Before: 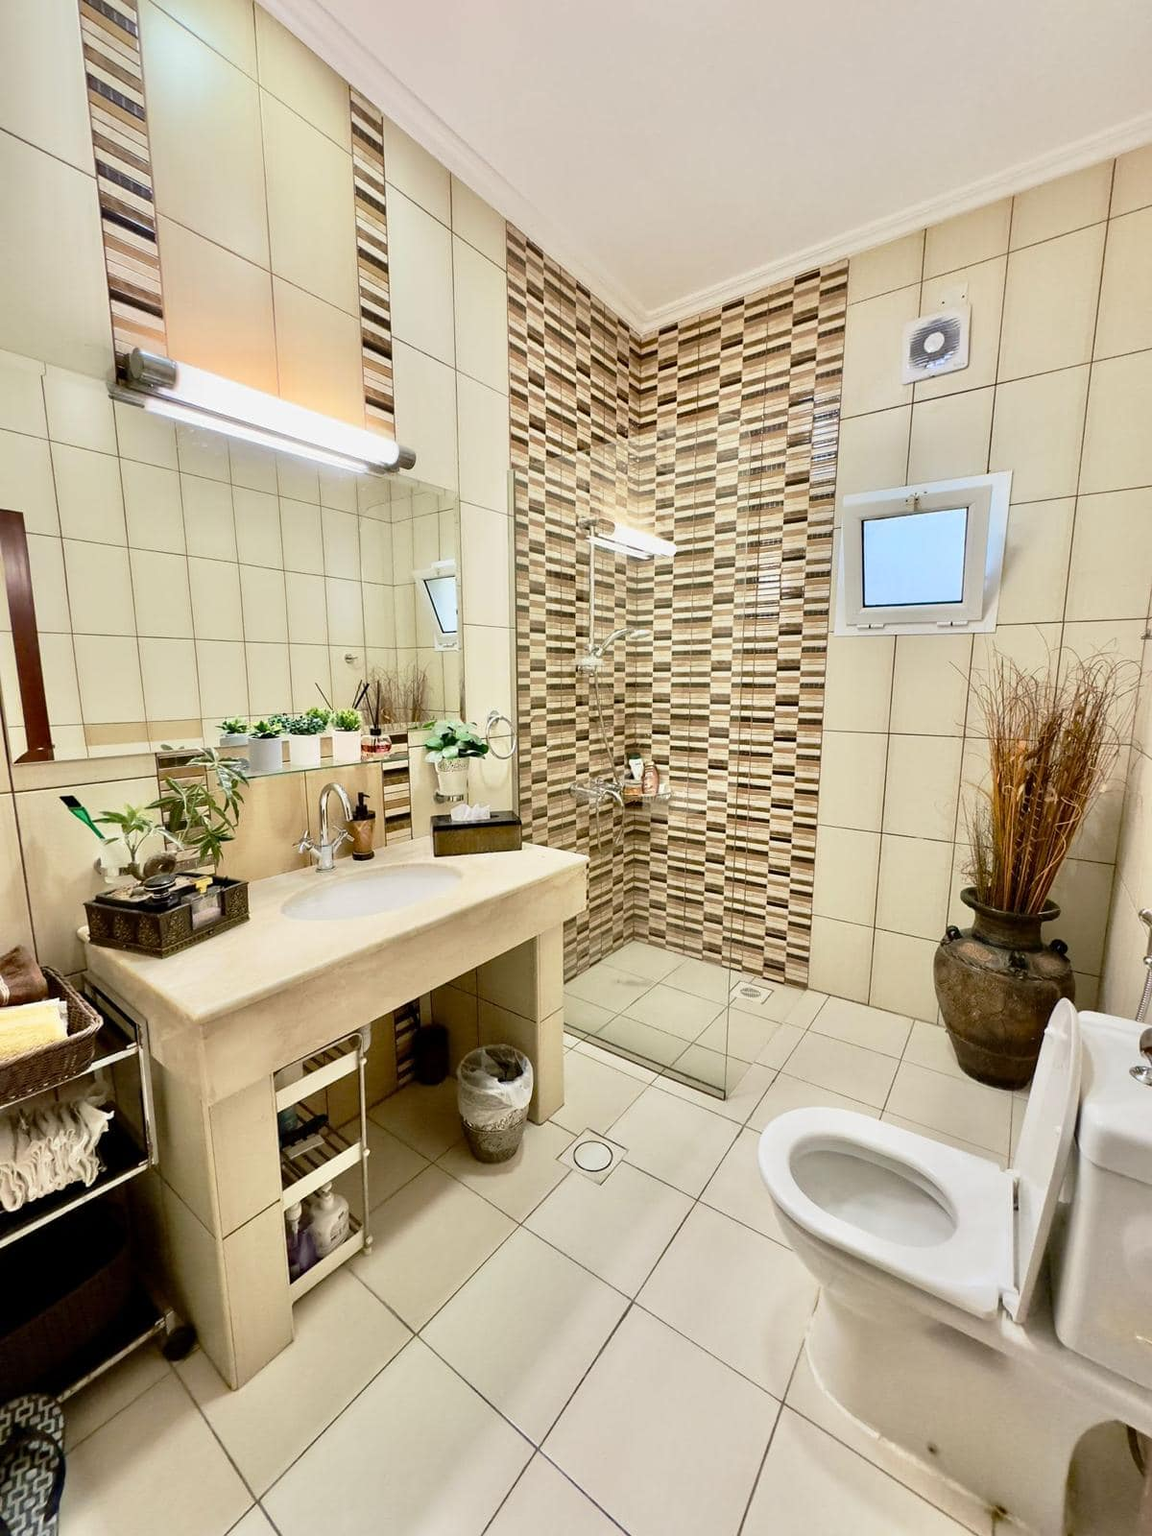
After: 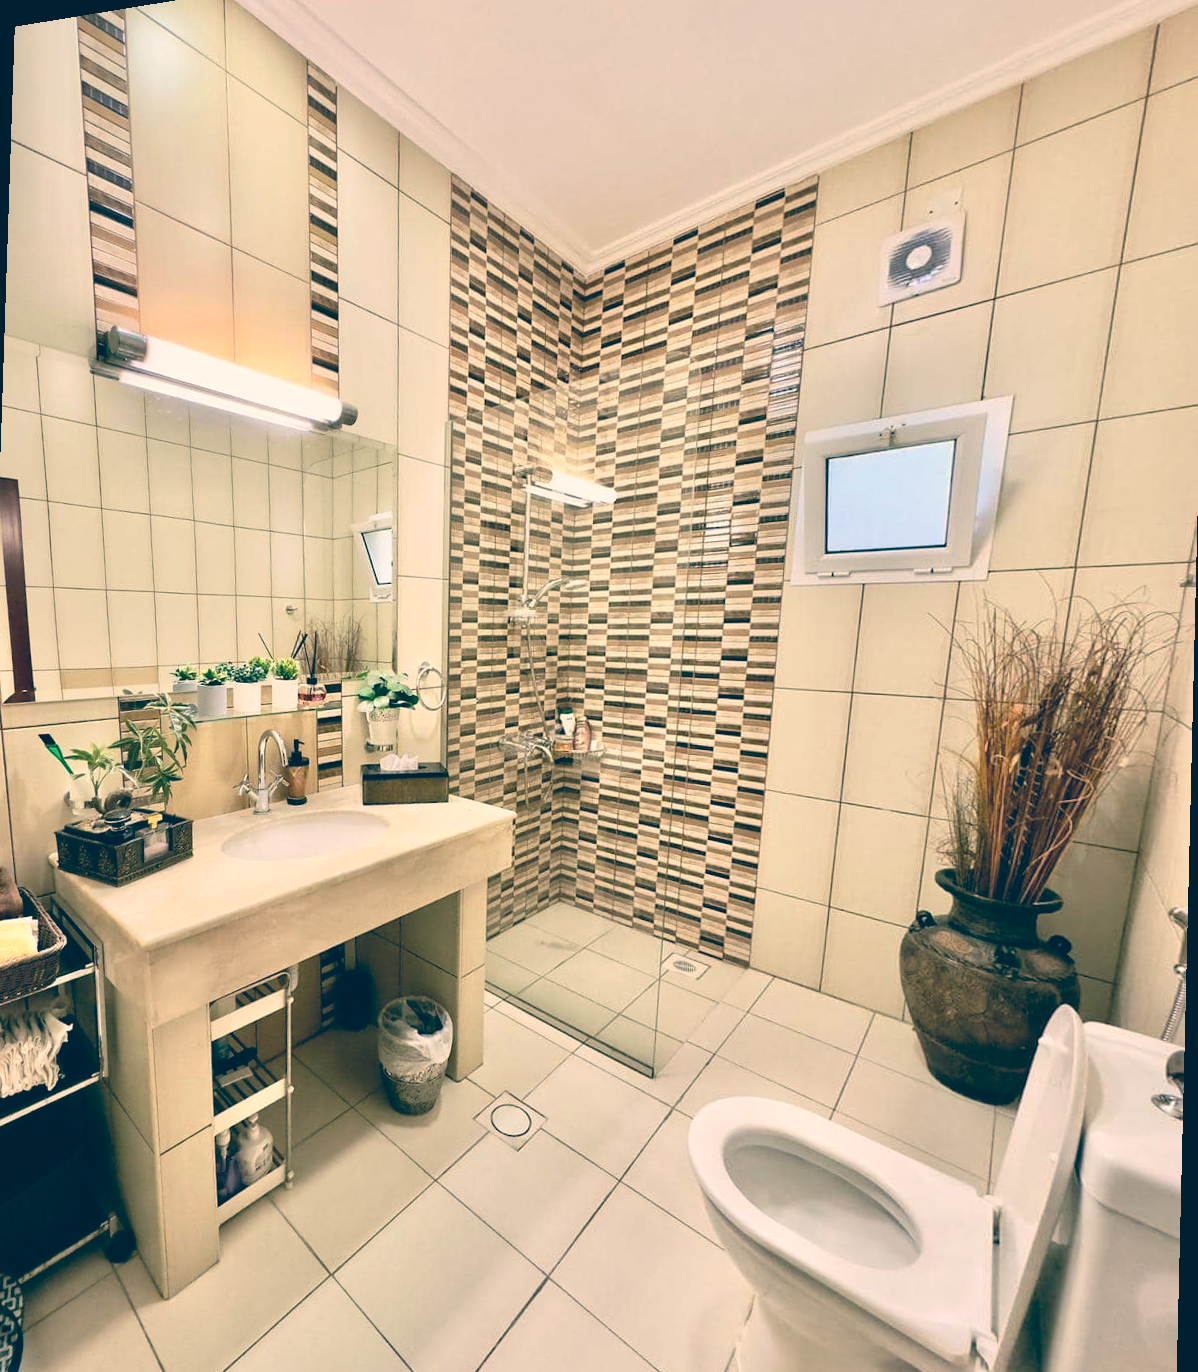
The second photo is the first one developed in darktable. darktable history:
rotate and perspective: rotation 1.69°, lens shift (vertical) -0.023, lens shift (horizontal) -0.291, crop left 0.025, crop right 0.988, crop top 0.092, crop bottom 0.842
color balance: lift [1.006, 0.985, 1.002, 1.015], gamma [1, 0.953, 1.008, 1.047], gain [1.076, 1.13, 1.004, 0.87]
